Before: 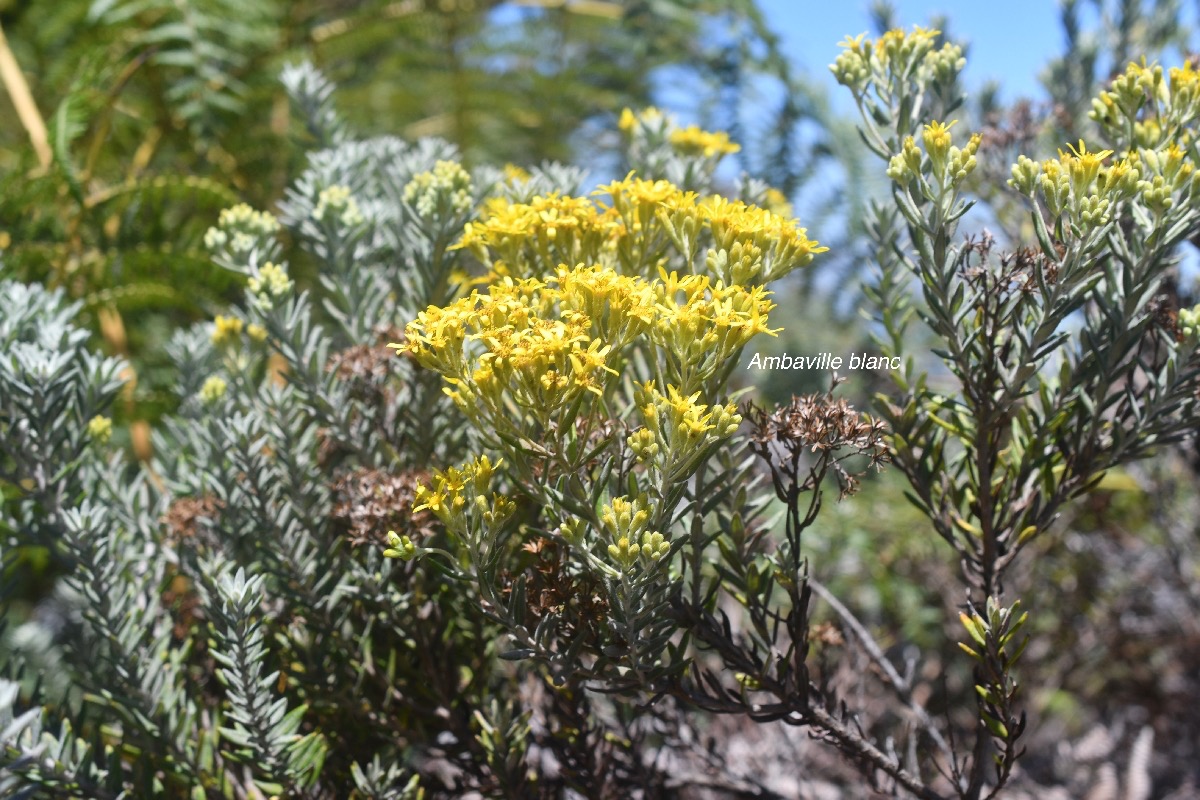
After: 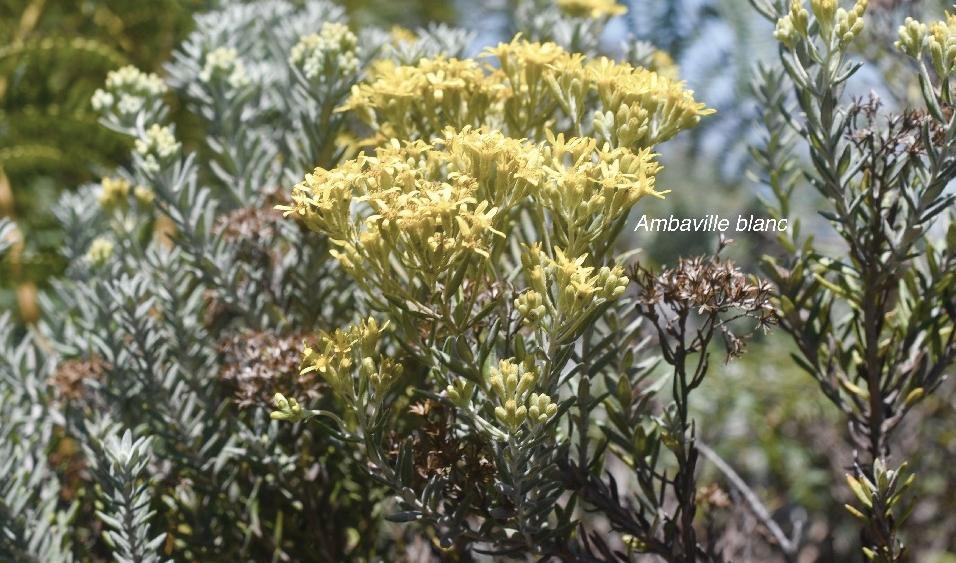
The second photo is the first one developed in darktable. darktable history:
crop: left 9.469%, top 17.304%, right 10.843%, bottom 12.297%
color correction: highlights b* 0.005, saturation 0.515
color balance rgb: shadows lift › hue 87.01°, perceptual saturation grading › global saturation 54.557%, perceptual saturation grading › highlights -50.497%, perceptual saturation grading › mid-tones 40.467%, perceptual saturation grading › shadows 30.59%, global vibrance 20%
